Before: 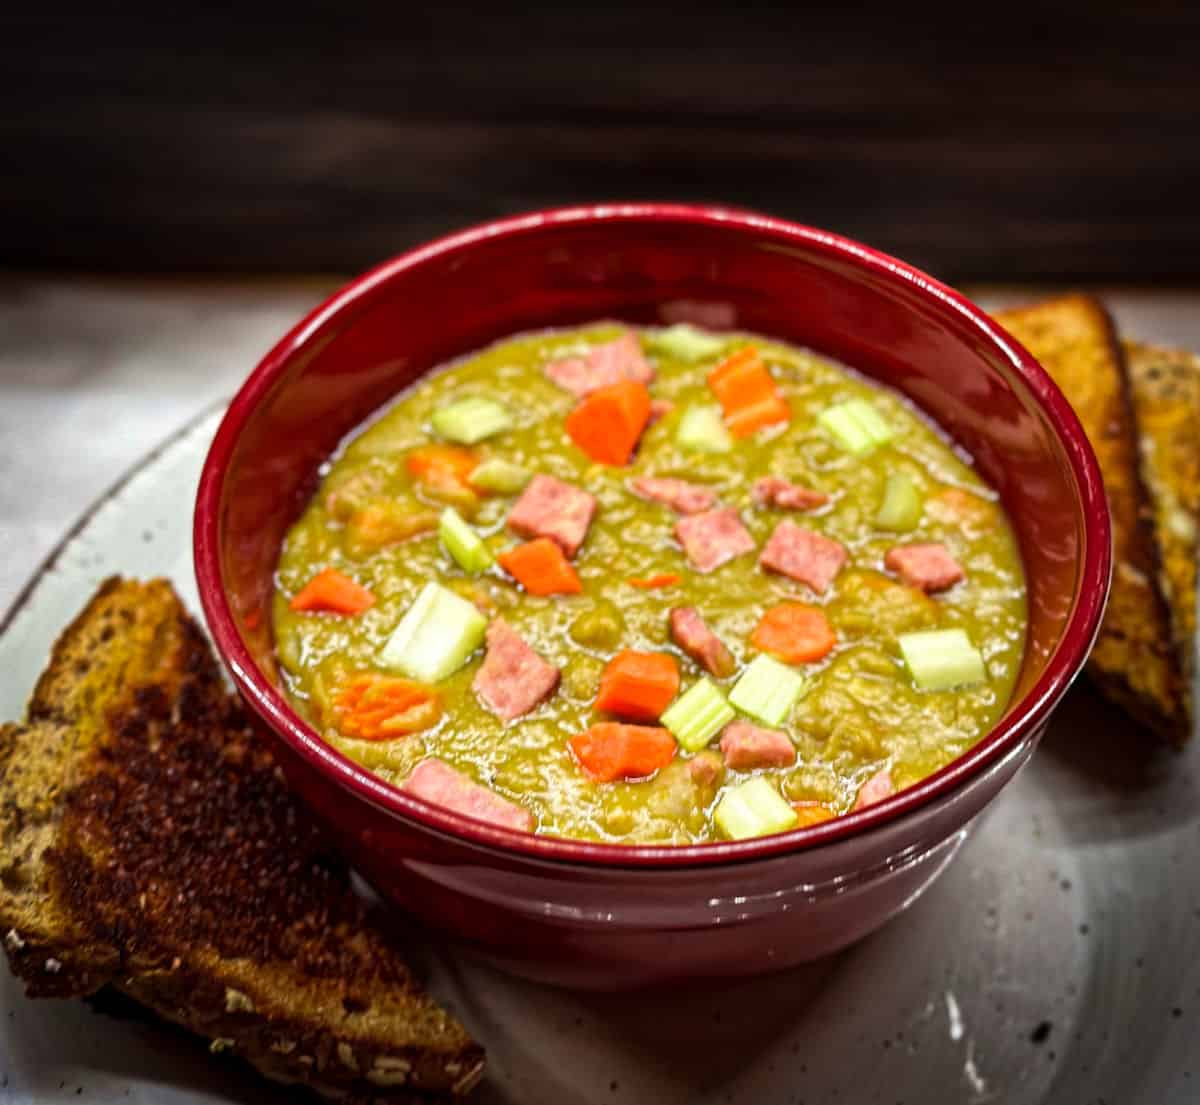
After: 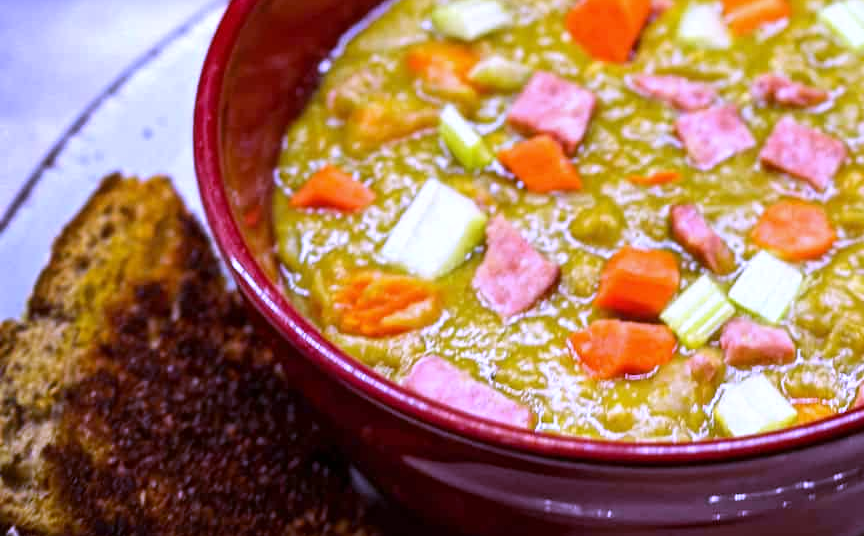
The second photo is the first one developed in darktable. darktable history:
white balance: red 0.98, blue 1.61
crop: top 36.498%, right 27.964%, bottom 14.995%
